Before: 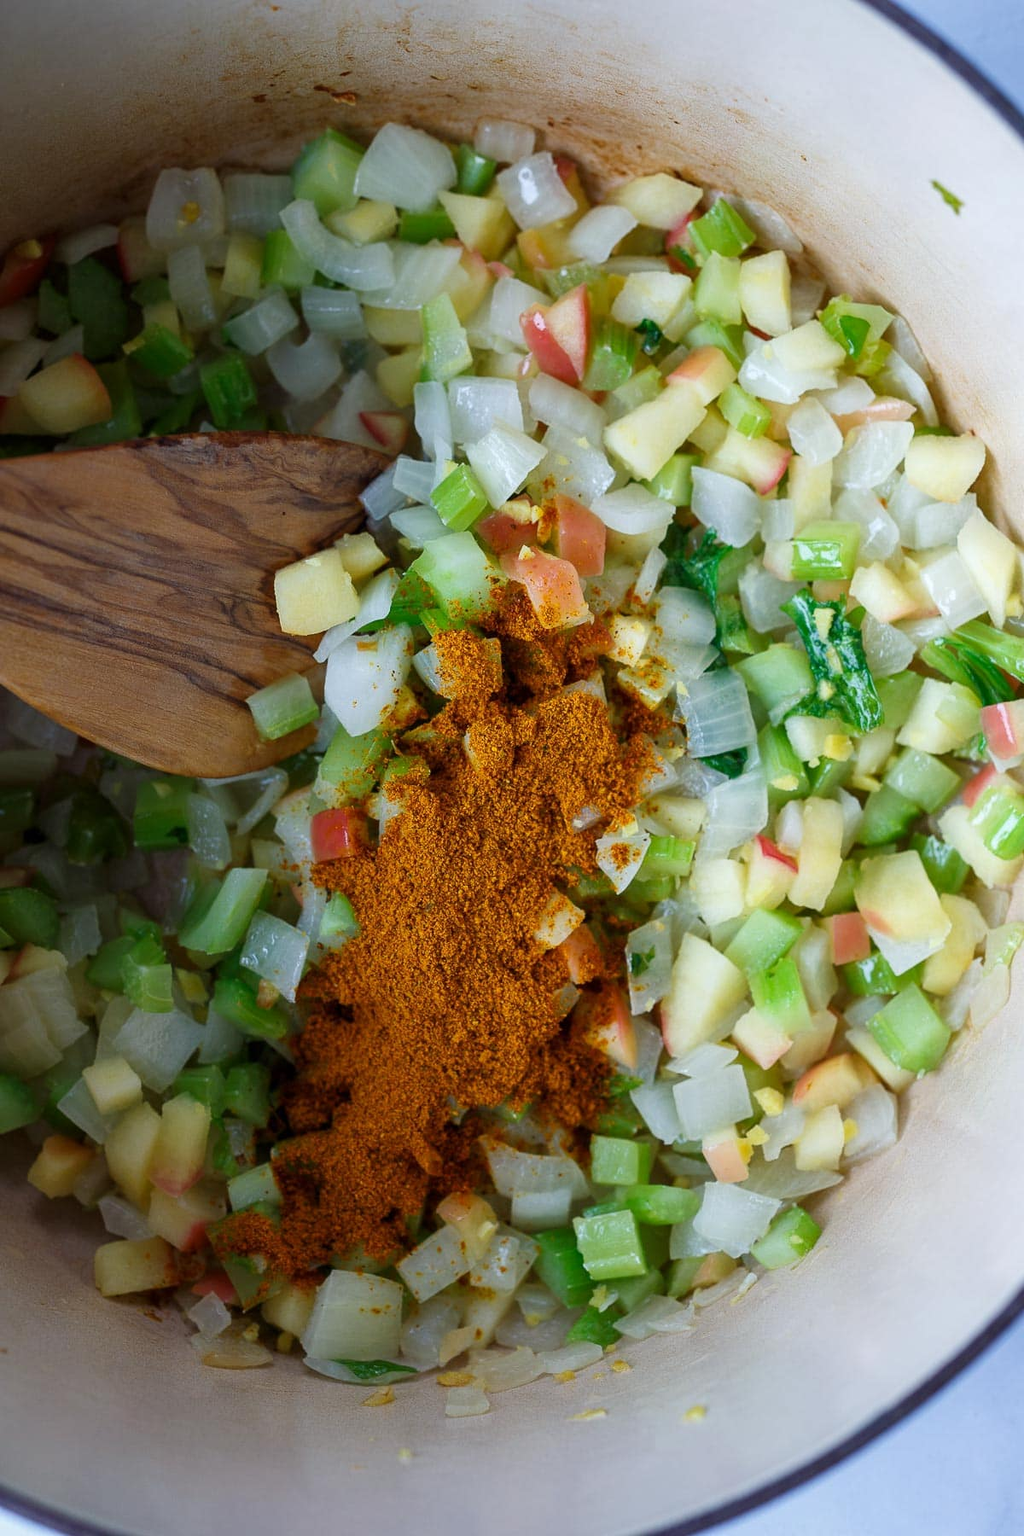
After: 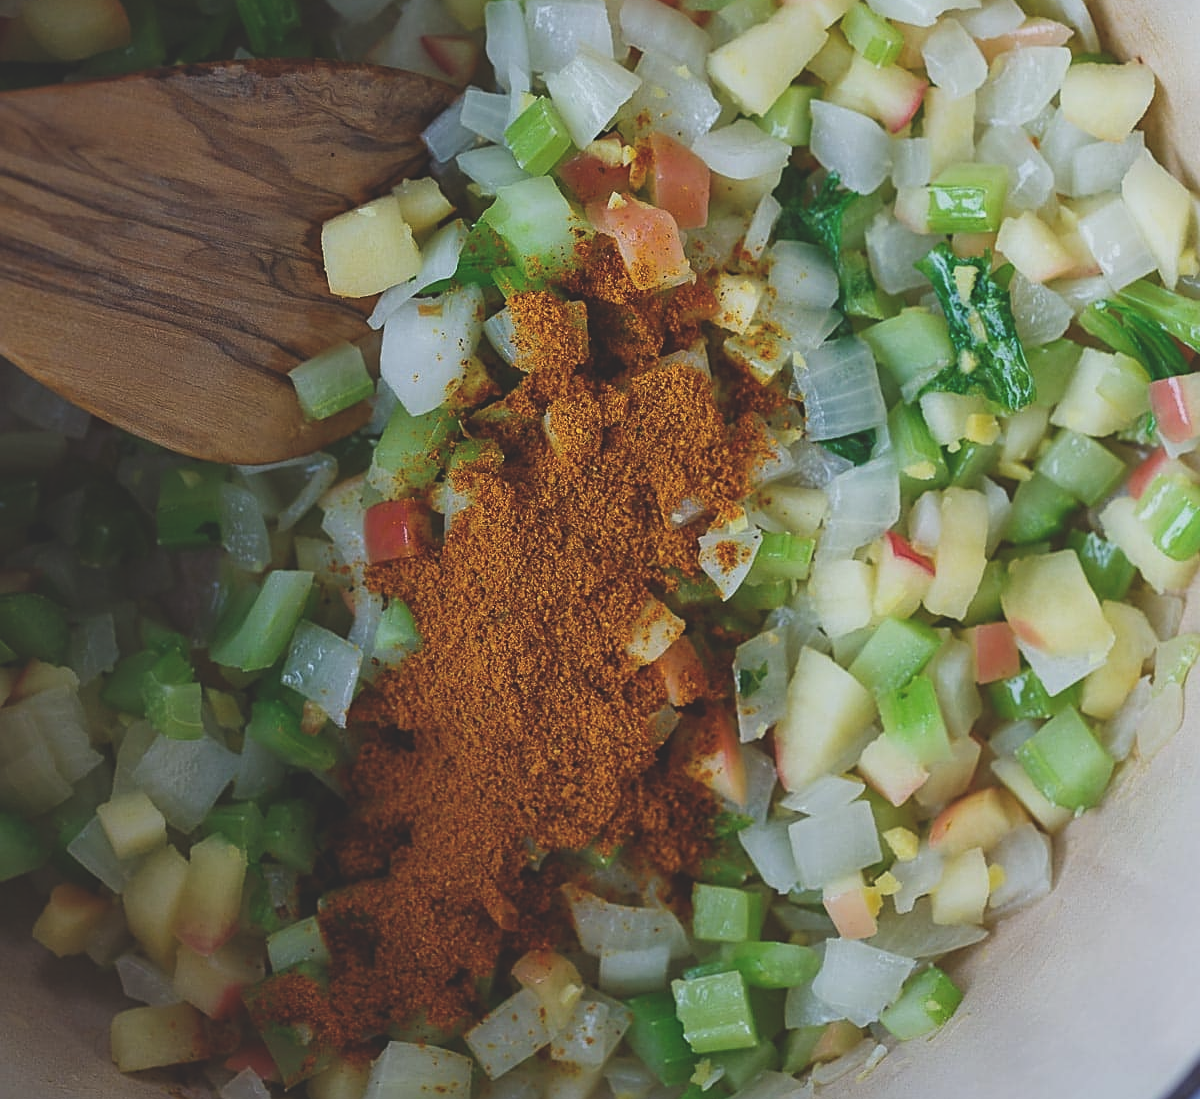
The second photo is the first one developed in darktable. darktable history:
exposure: black level correction -0.034, exposure -0.495 EV, compensate exposure bias true, compensate highlight preservation false
sharpen: on, module defaults
local contrast: mode bilateral grid, contrast 100, coarseness 100, detail 108%, midtone range 0.2
crop and rotate: top 24.883%, bottom 14.009%
